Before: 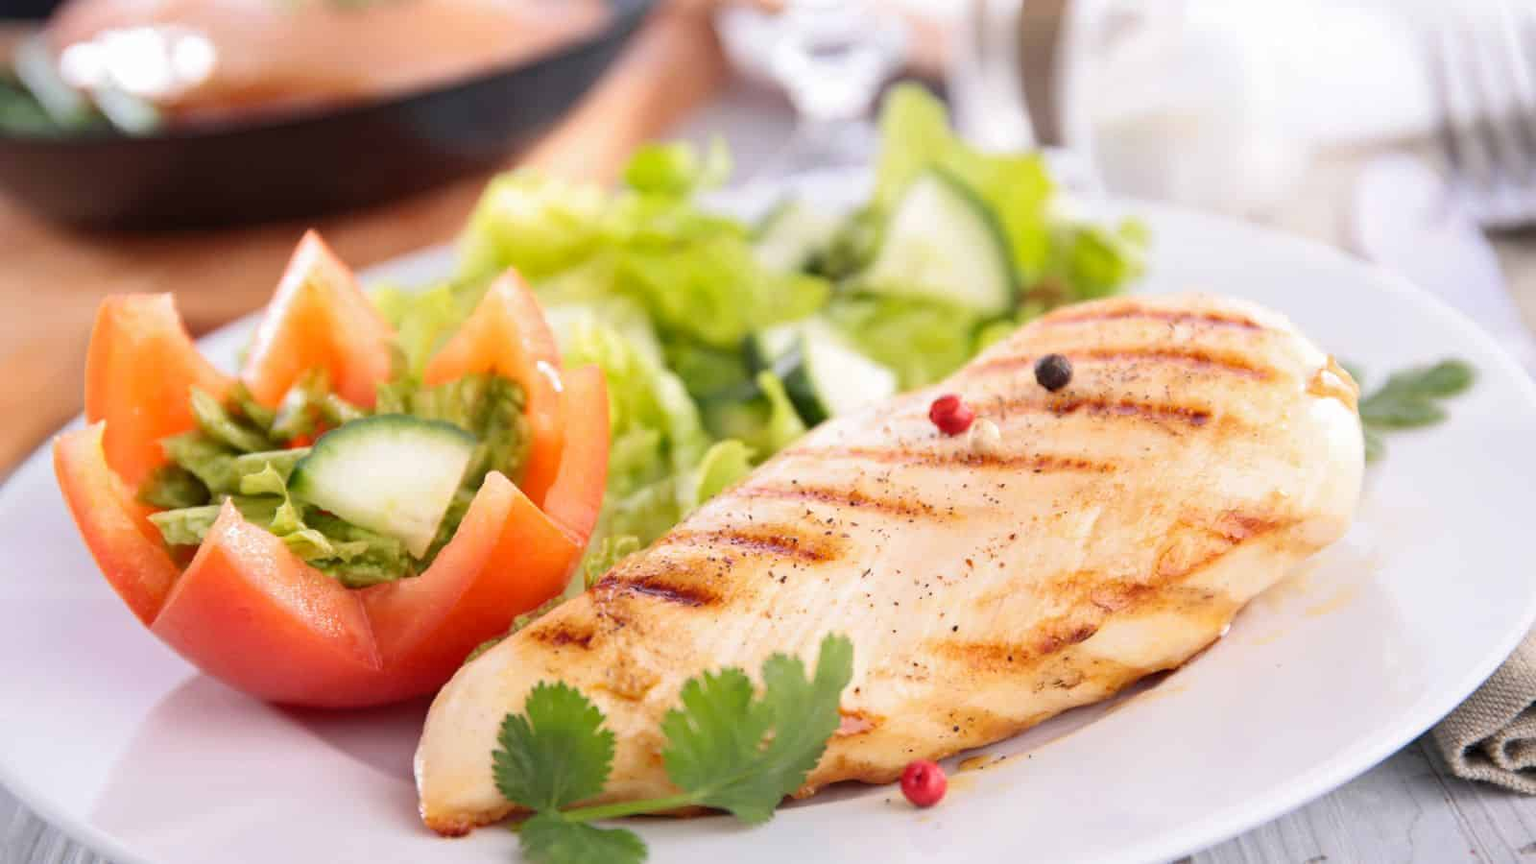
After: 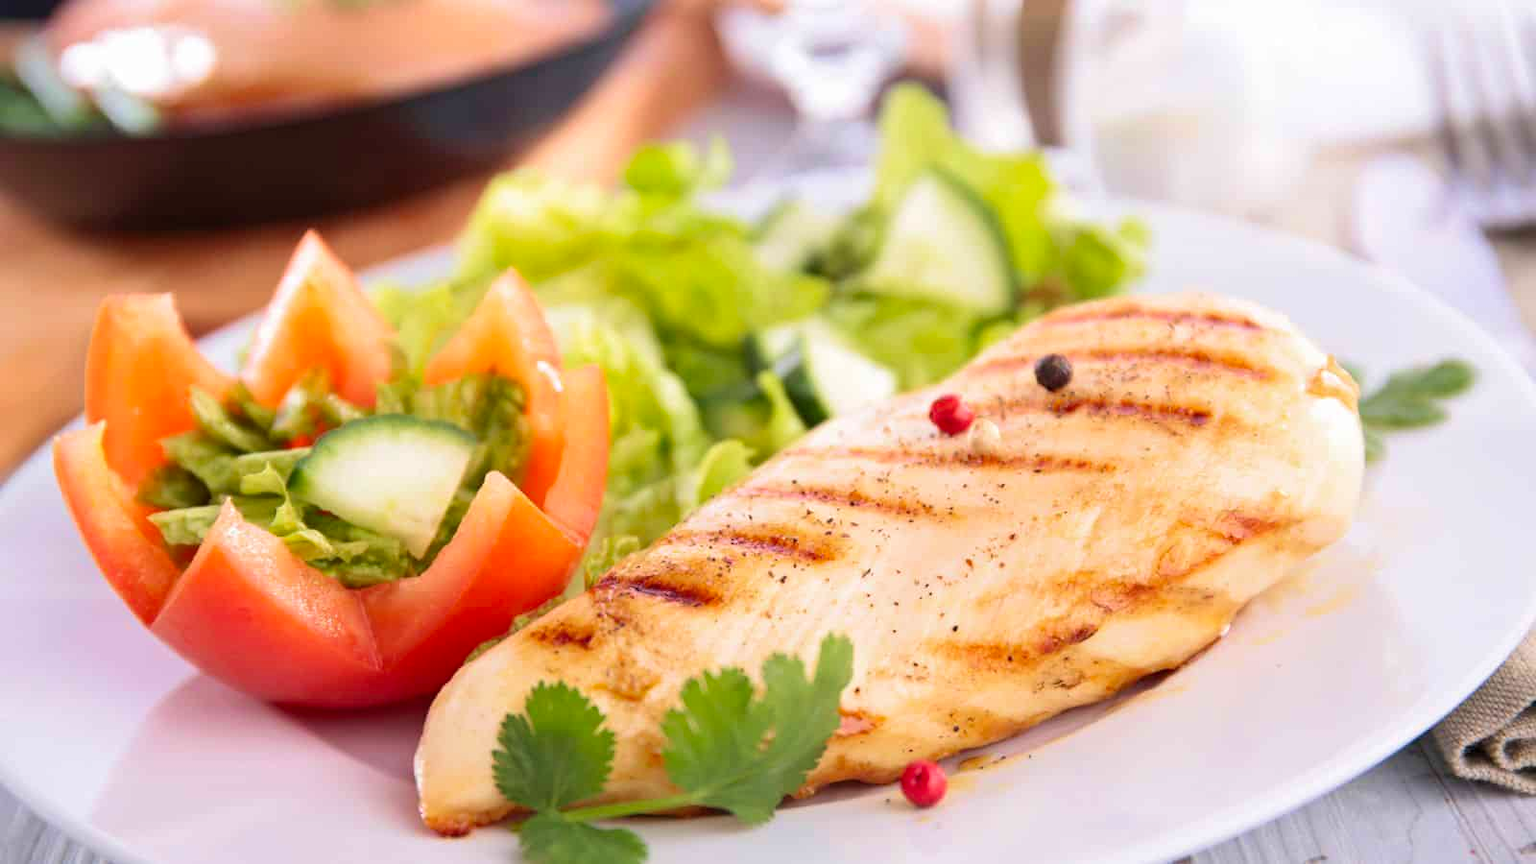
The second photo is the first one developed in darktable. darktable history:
contrast brightness saturation: saturation 0.125
velvia: on, module defaults
